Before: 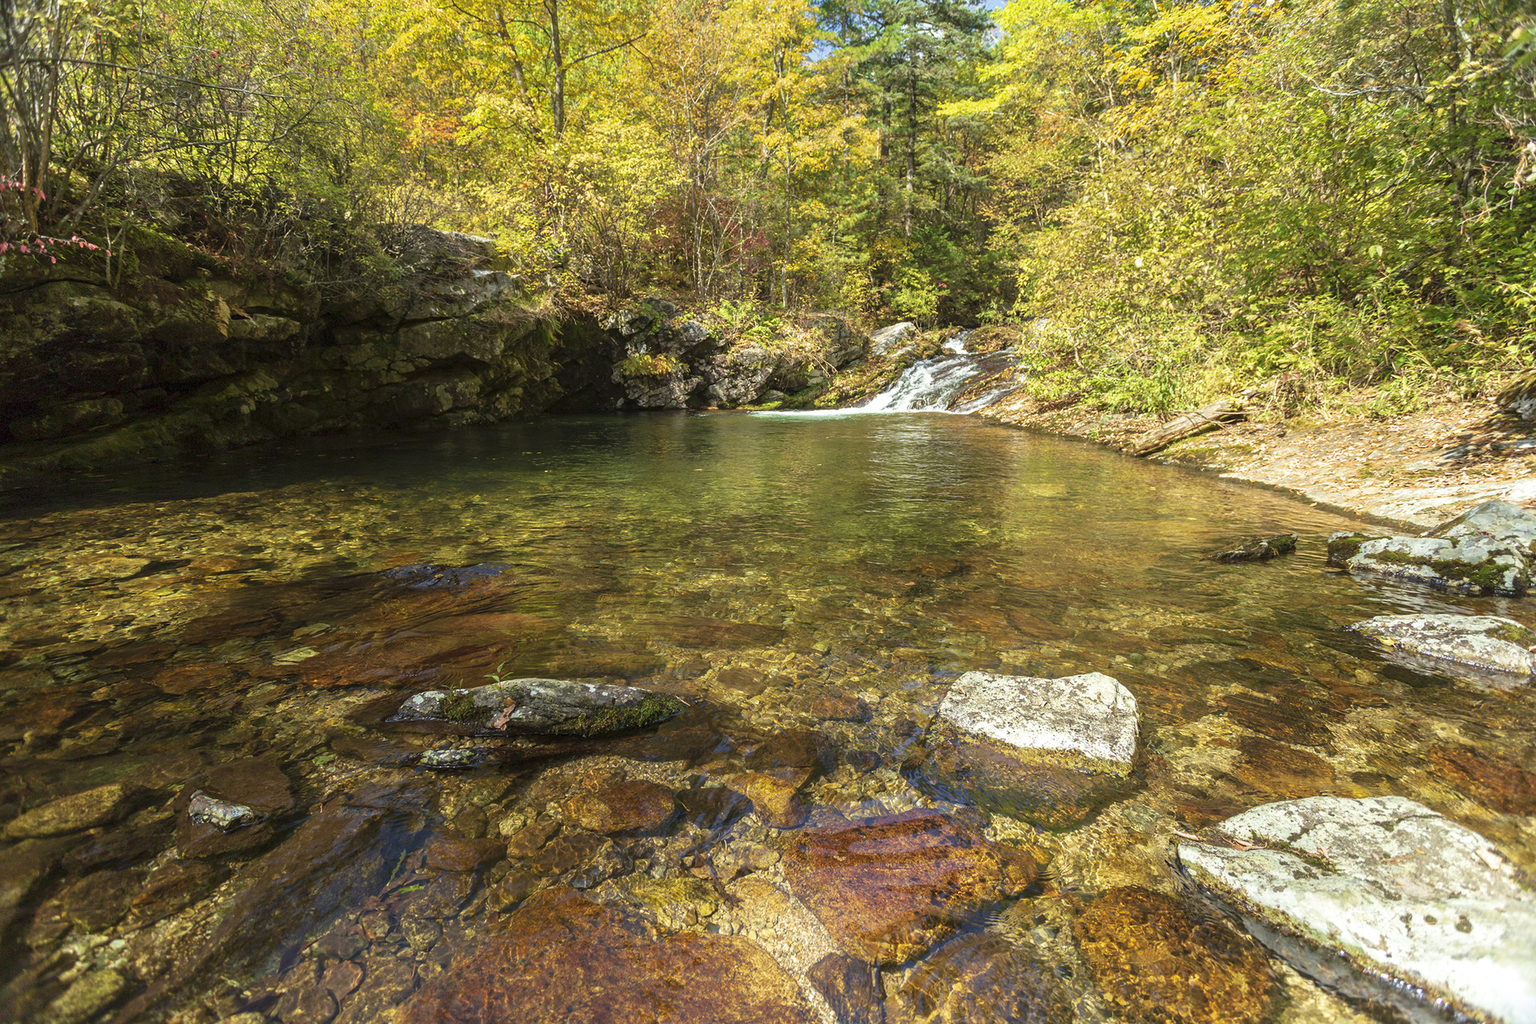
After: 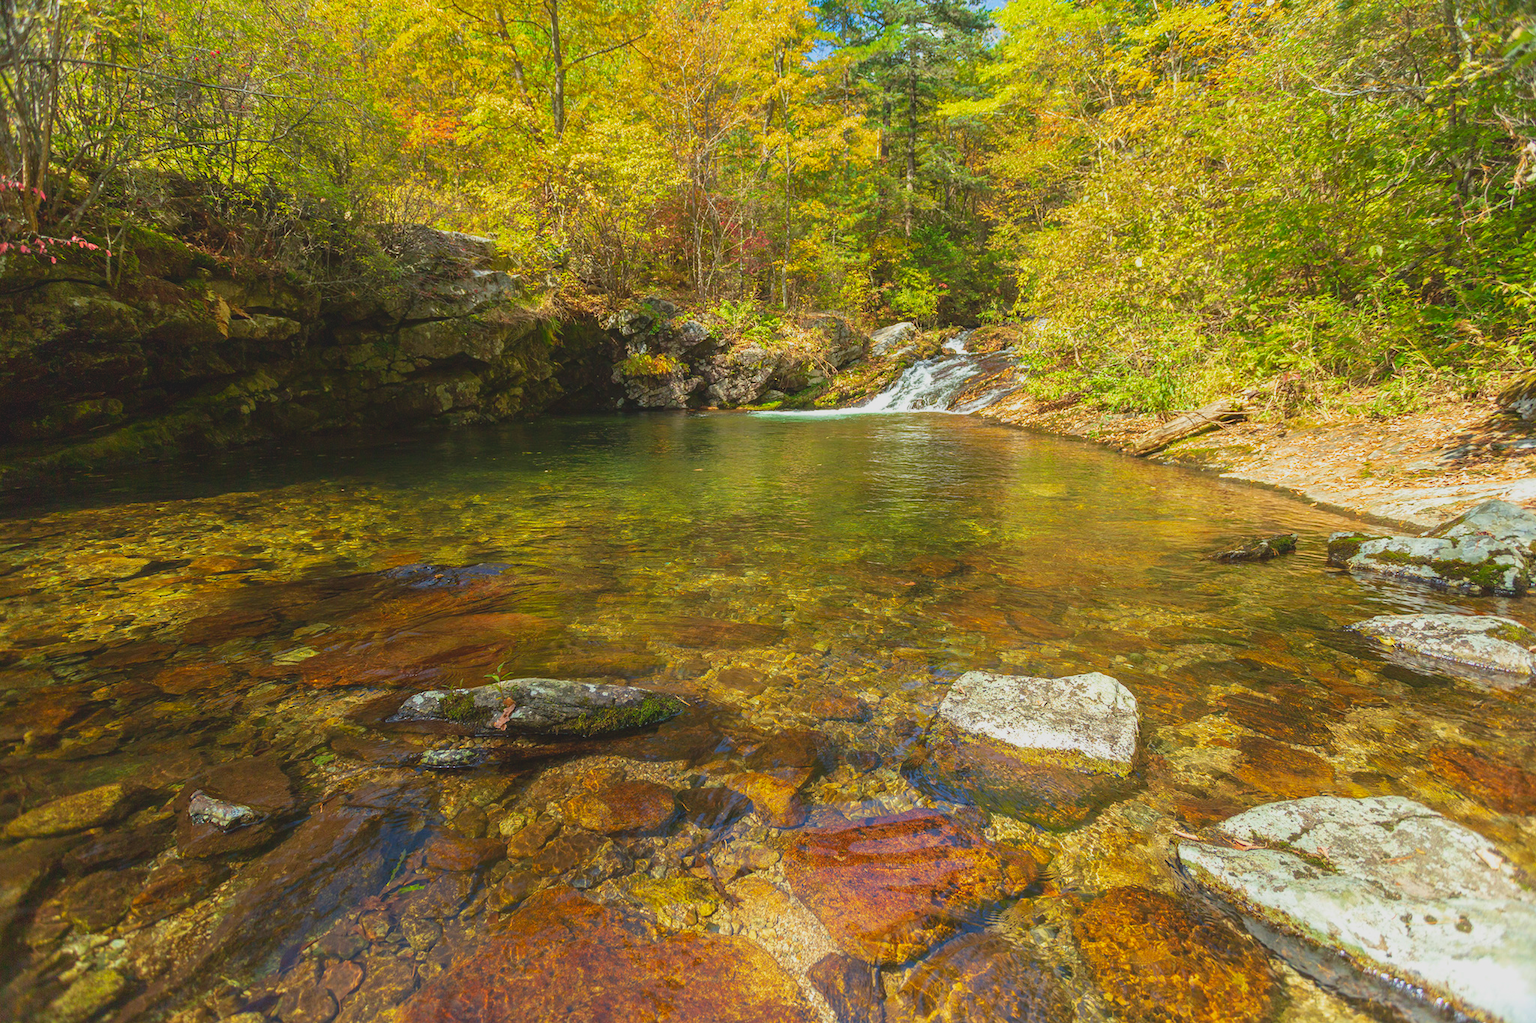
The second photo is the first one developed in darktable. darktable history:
contrast brightness saturation: contrast -0.193, saturation 0.189
